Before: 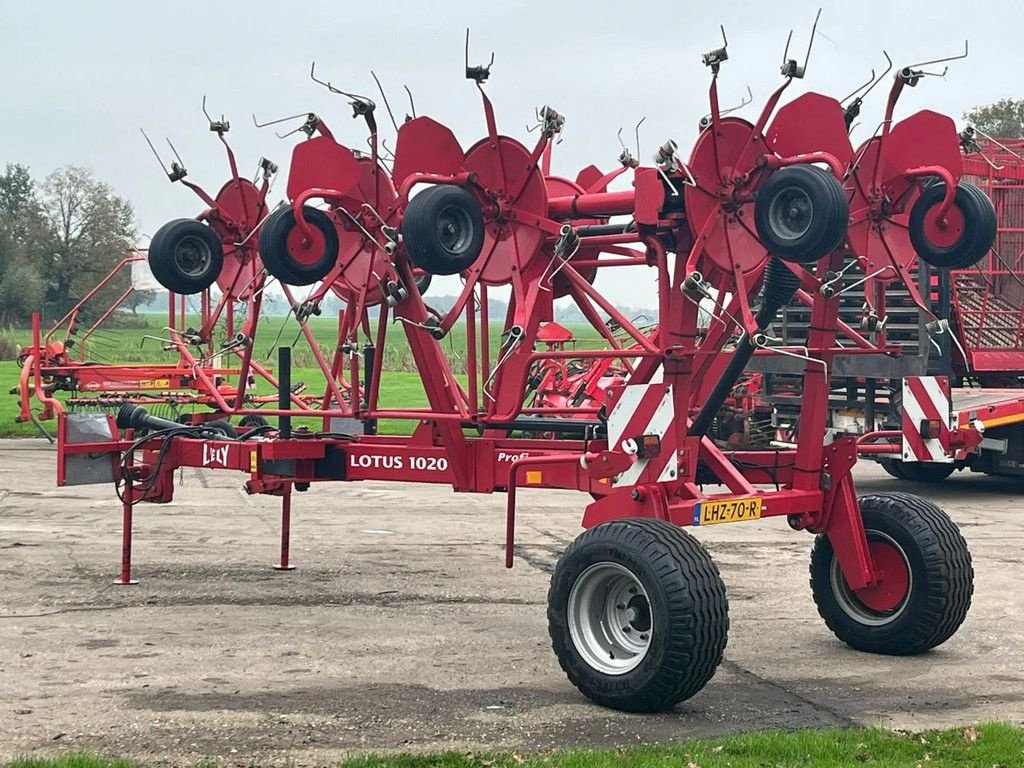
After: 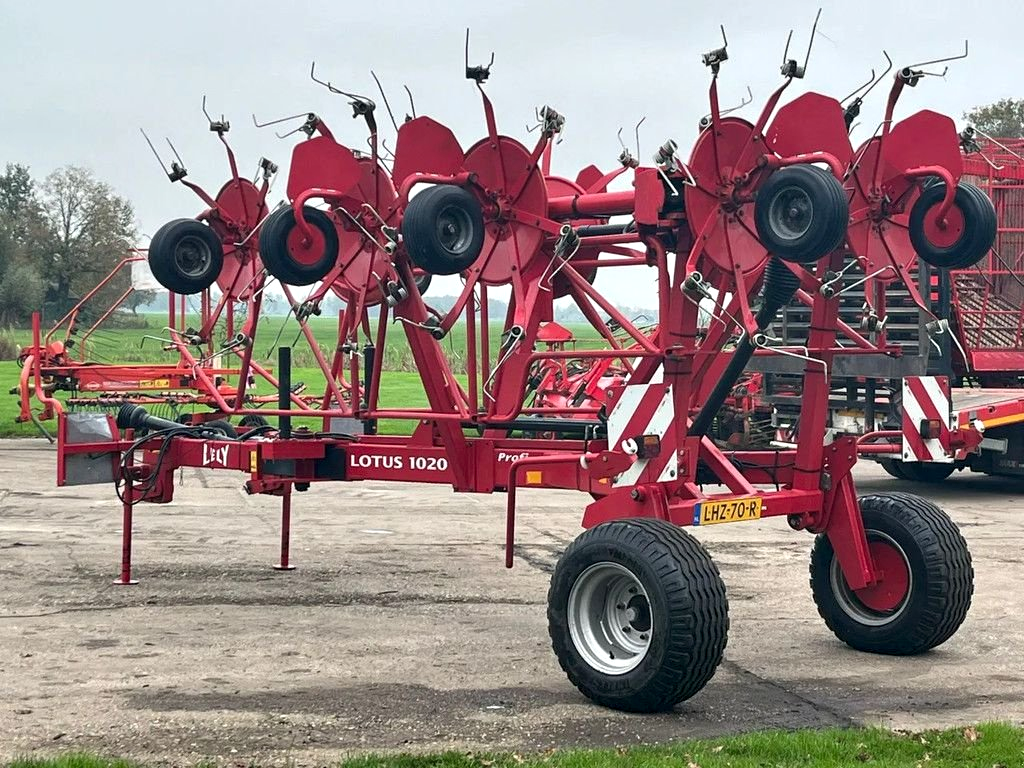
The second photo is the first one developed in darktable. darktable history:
contrast equalizer: y [[0.6 ×6], [0.55 ×6], [0 ×6], [0 ×6], [0 ×6]], mix 0.275
